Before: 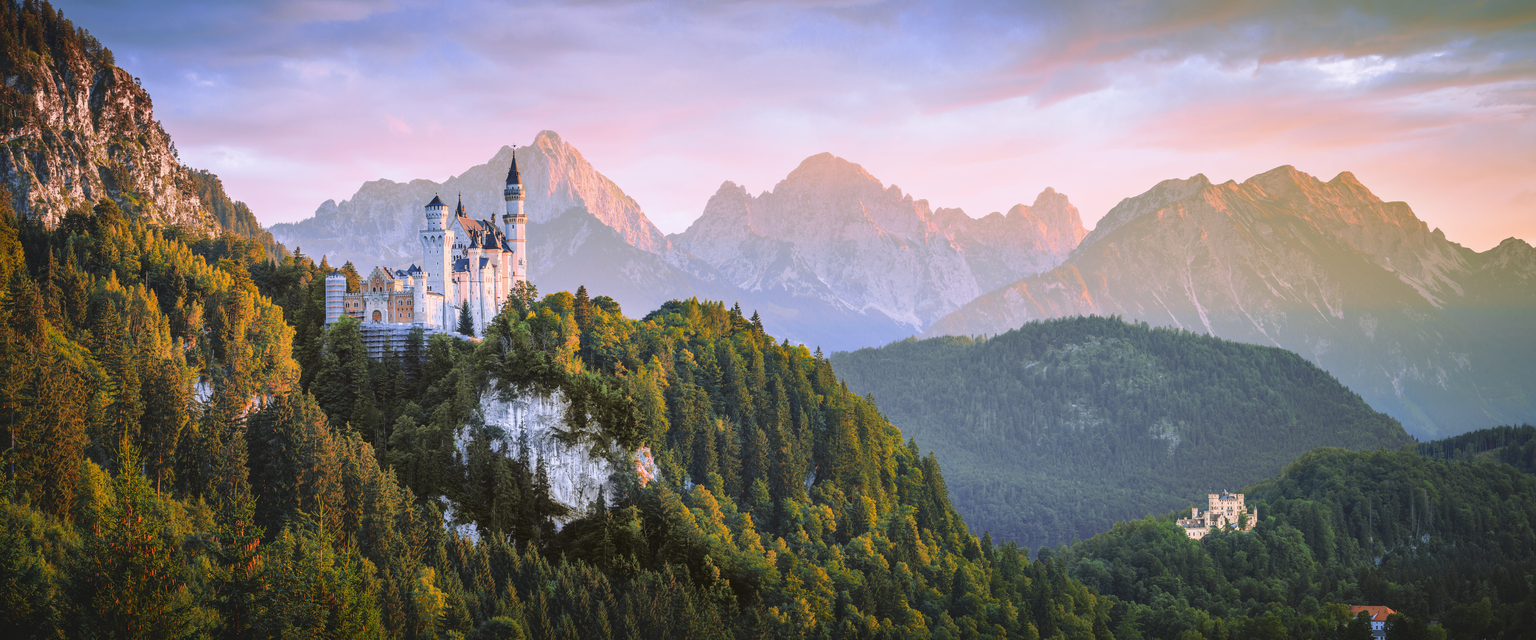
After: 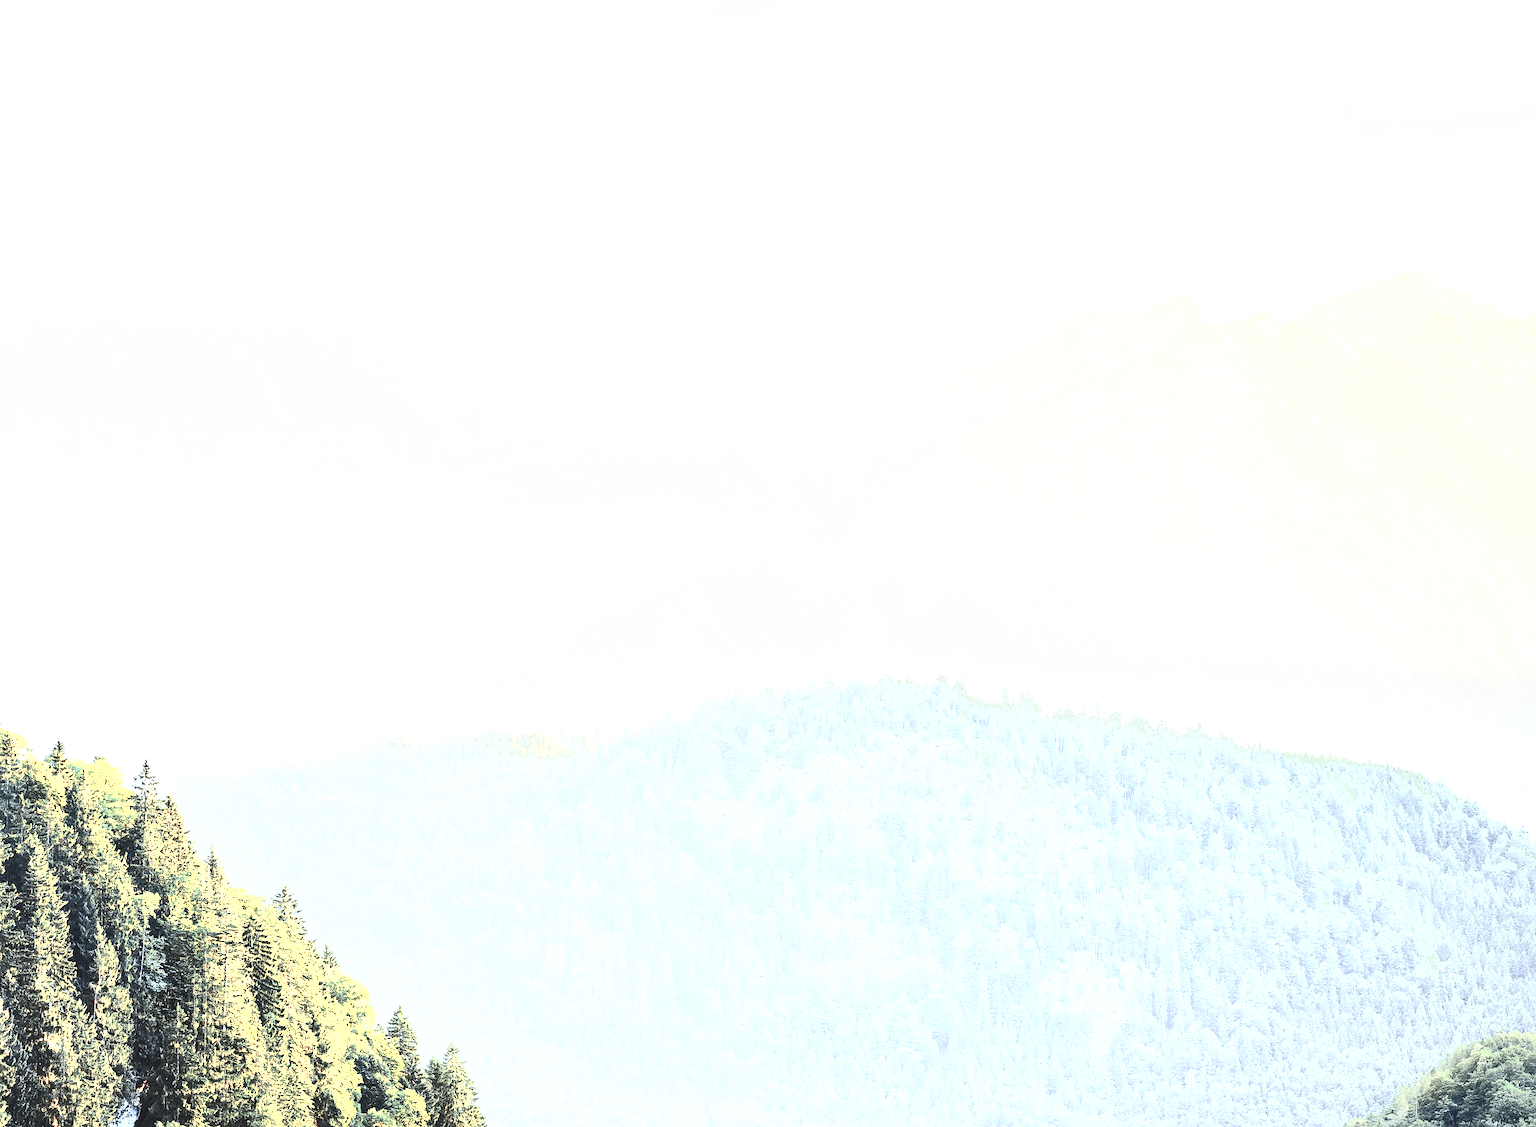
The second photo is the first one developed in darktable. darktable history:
crop and rotate: left 49.785%, top 10.118%, right 13.249%, bottom 24.697%
base curve: curves: ch0 [(0, 0) (0.088, 0.125) (0.176, 0.251) (0.354, 0.501) (0.613, 0.749) (1, 0.877)], preserve colors none
exposure: black level correction -0.005, exposure 1.004 EV, compensate highlight preservation false
contrast equalizer: octaves 7, y [[0.502, 0.505, 0.512, 0.529, 0.564, 0.588], [0.5 ×6], [0.502, 0.505, 0.512, 0.529, 0.564, 0.588], [0, 0.001, 0.001, 0.004, 0.008, 0.011], [0, 0.001, 0.001, 0.004, 0.008, 0.011]], mix -0.282
sharpen: on, module defaults
contrast brightness saturation: contrast 0.942, brightness 0.194
local contrast: mode bilateral grid, contrast 19, coarseness 50, detail 120%, midtone range 0.2
color zones: curves: ch0 [(0.018, 0.548) (0.197, 0.654) (0.425, 0.447) (0.605, 0.658) (0.732, 0.579)]; ch1 [(0.105, 0.531) (0.224, 0.531) (0.386, 0.39) (0.618, 0.456) (0.732, 0.456) (0.956, 0.421)]; ch2 [(0.039, 0.583) (0.215, 0.465) (0.399, 0.544) (0.465, 0.548) (0.614, 0.447) (0.724, 0.43) (0.882, 0.623) (0.956, 0.632)]
